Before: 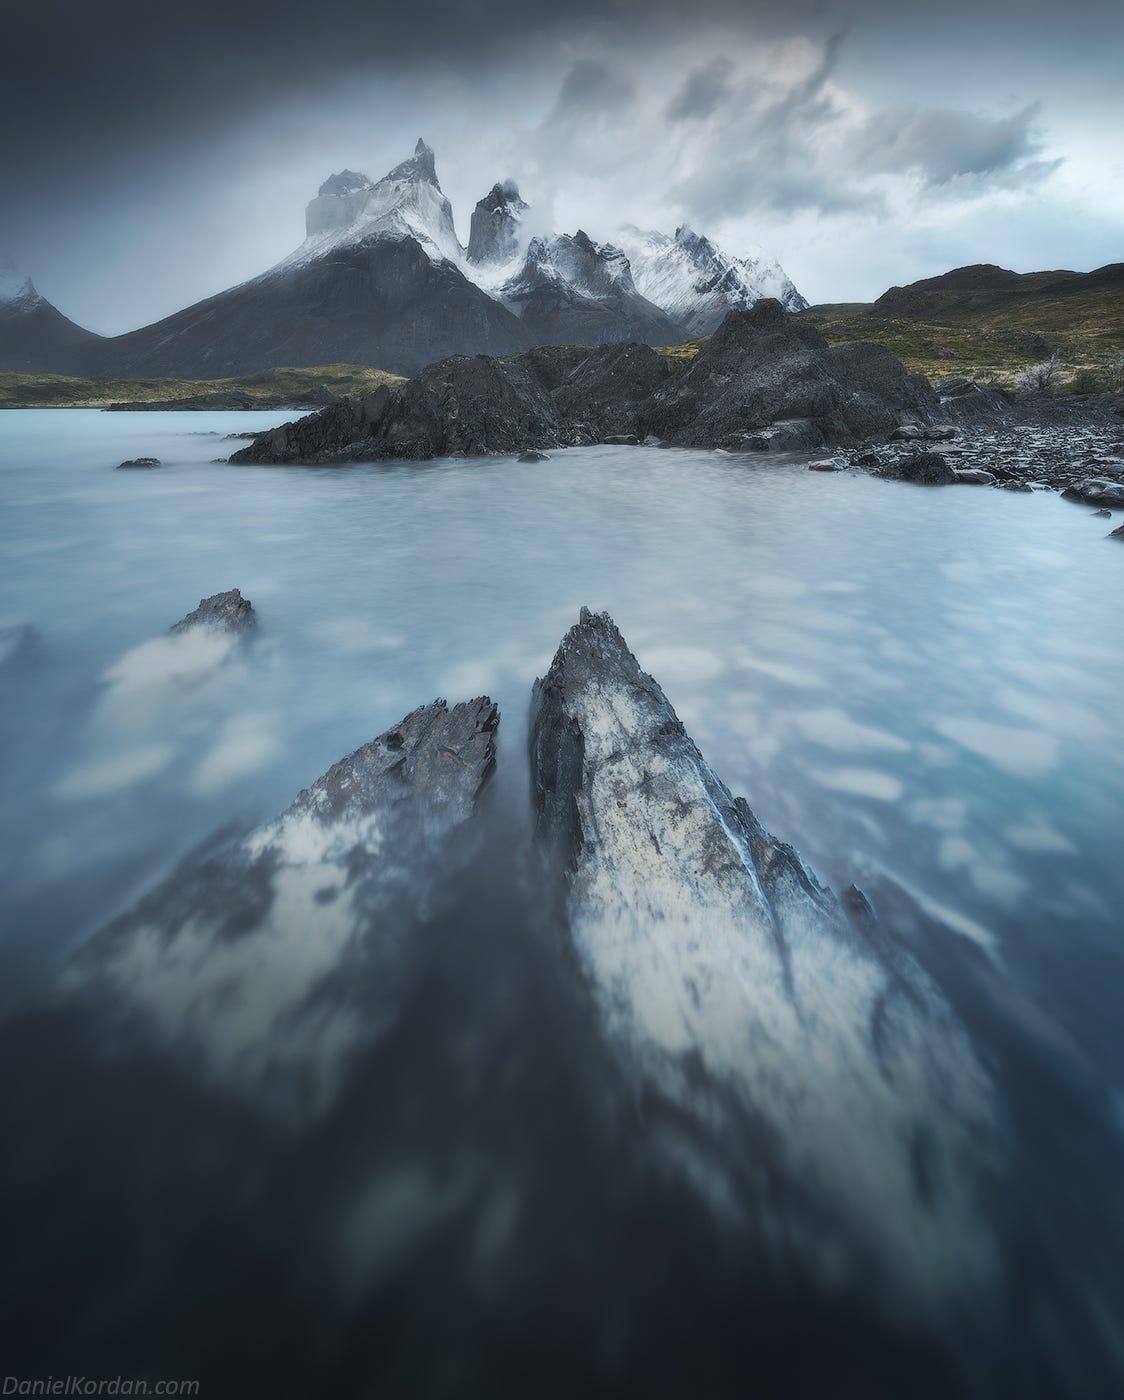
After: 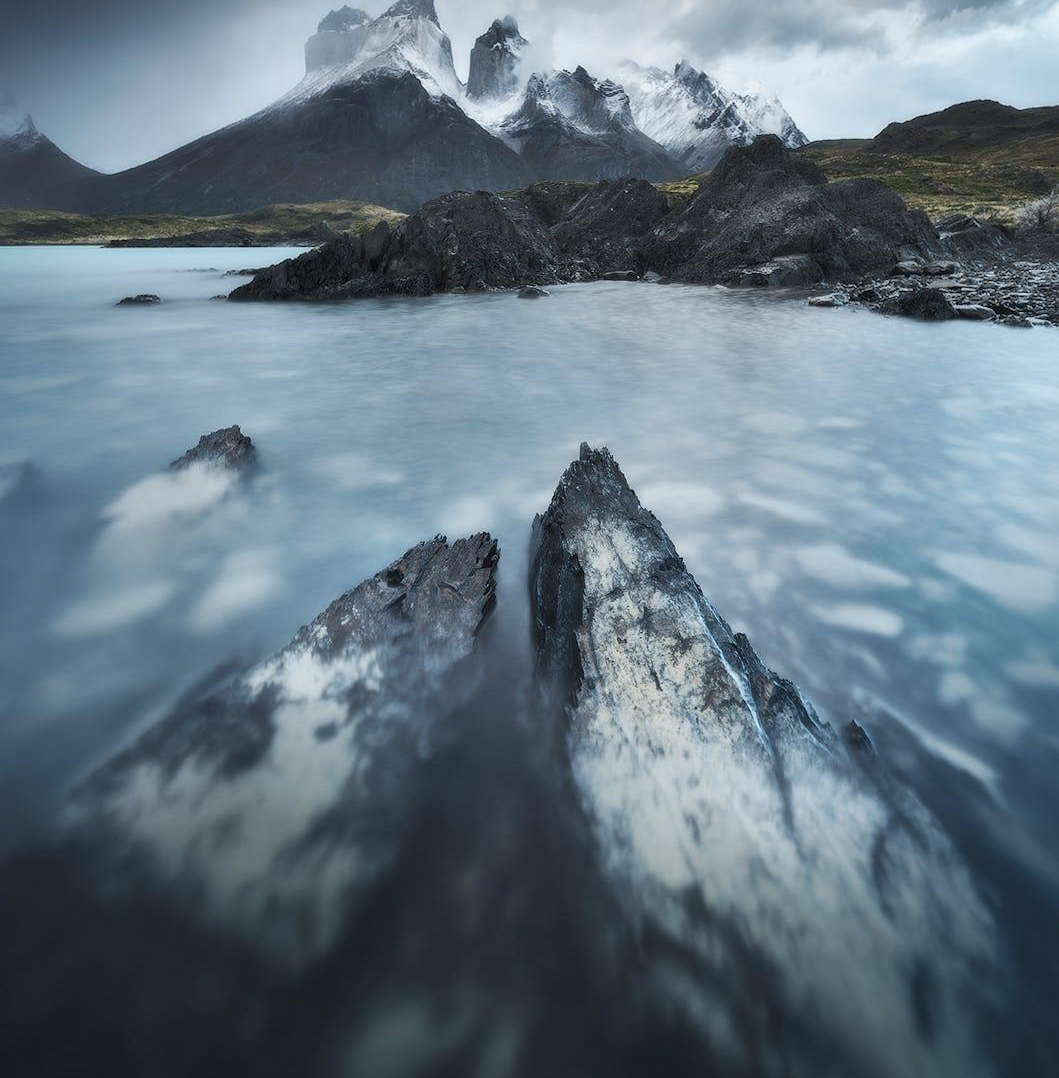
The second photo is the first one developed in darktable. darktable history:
local contrast: mode bilateral grid, contrast 26, coarseness 59, detail 152%, midtone range 0.2
exposure: exposure -0.046 EV, compensate exposure bias true, compensate highlight preservation false
crop and rotate: angle 0.075°, top 11.71%, right 5.547%, bottom 11.137%
